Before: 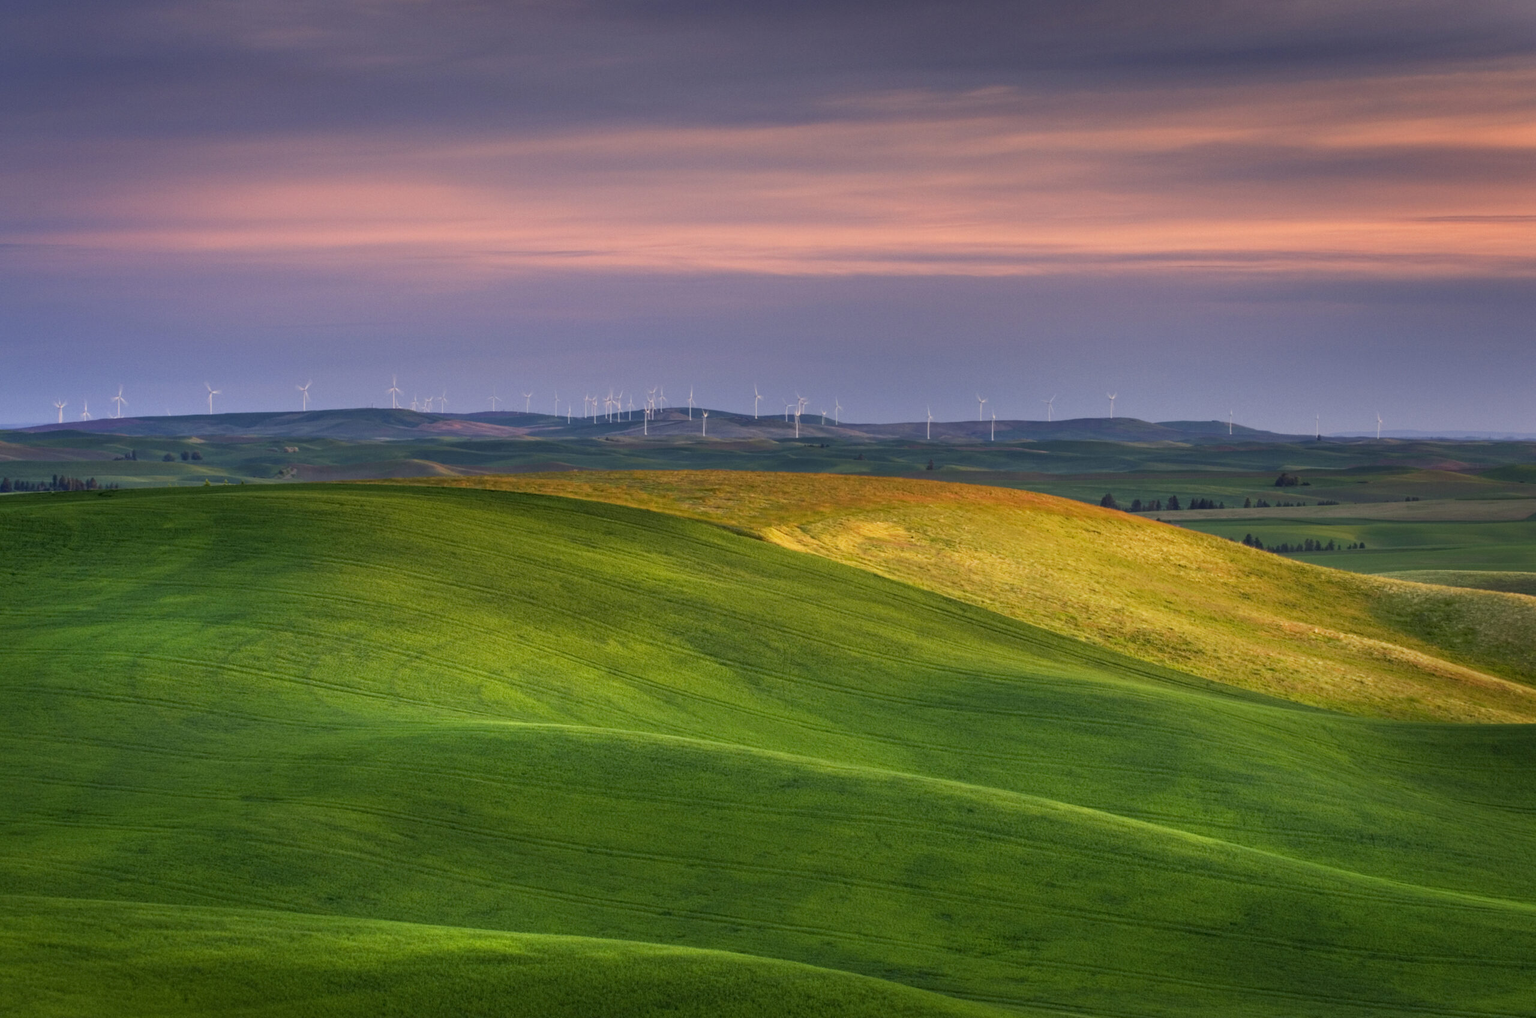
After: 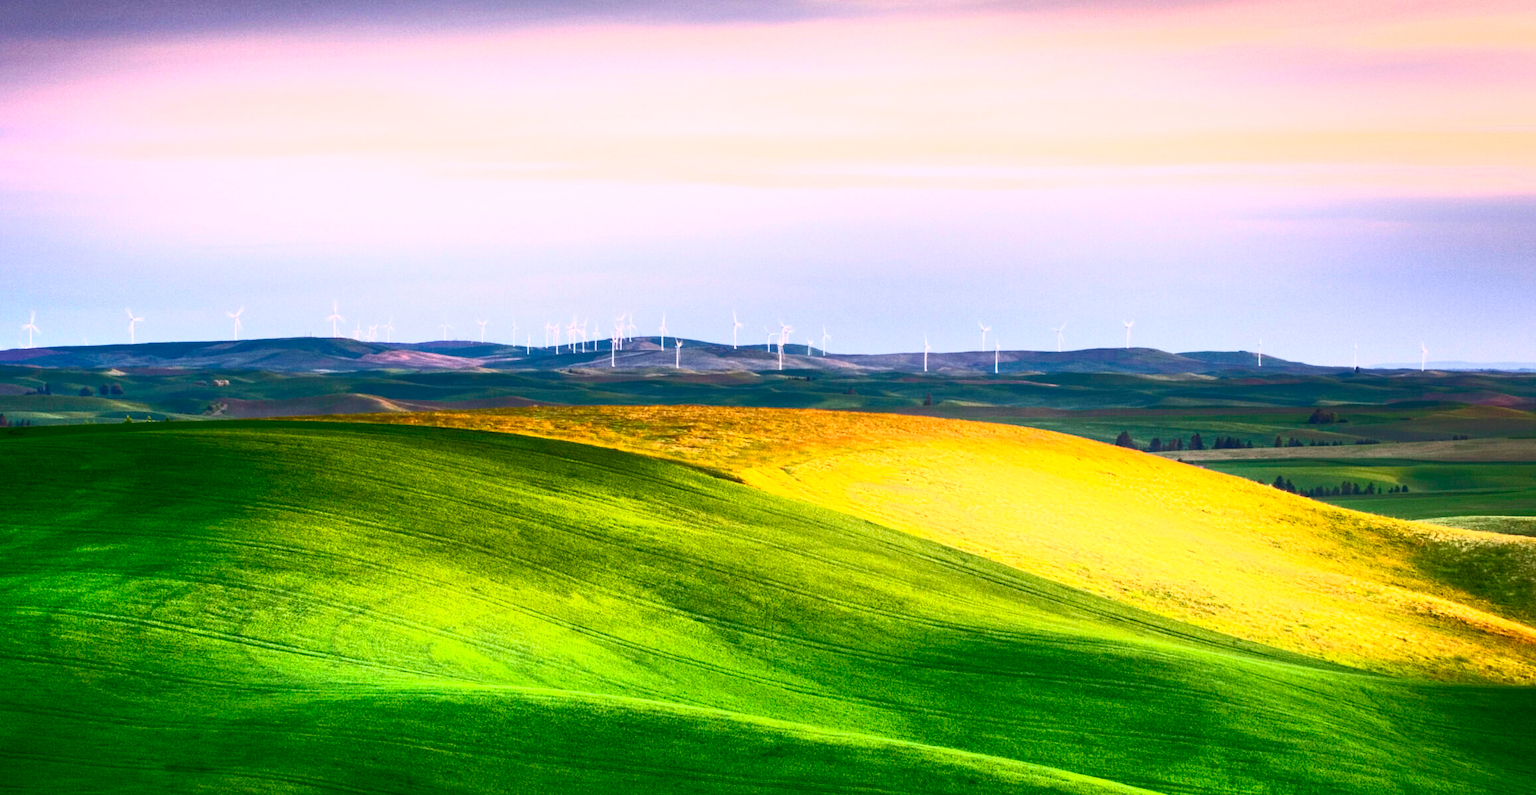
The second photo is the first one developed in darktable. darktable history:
shadows and highlights: shadows -55.55, highlights 87.88, soften with gaussian
crop: left 5.964%, top 10.193%, right 3.563%, bottom 19.099%
contrast brightness saturation: contrast 0.824, brightness 0.585, saturation 0.606
